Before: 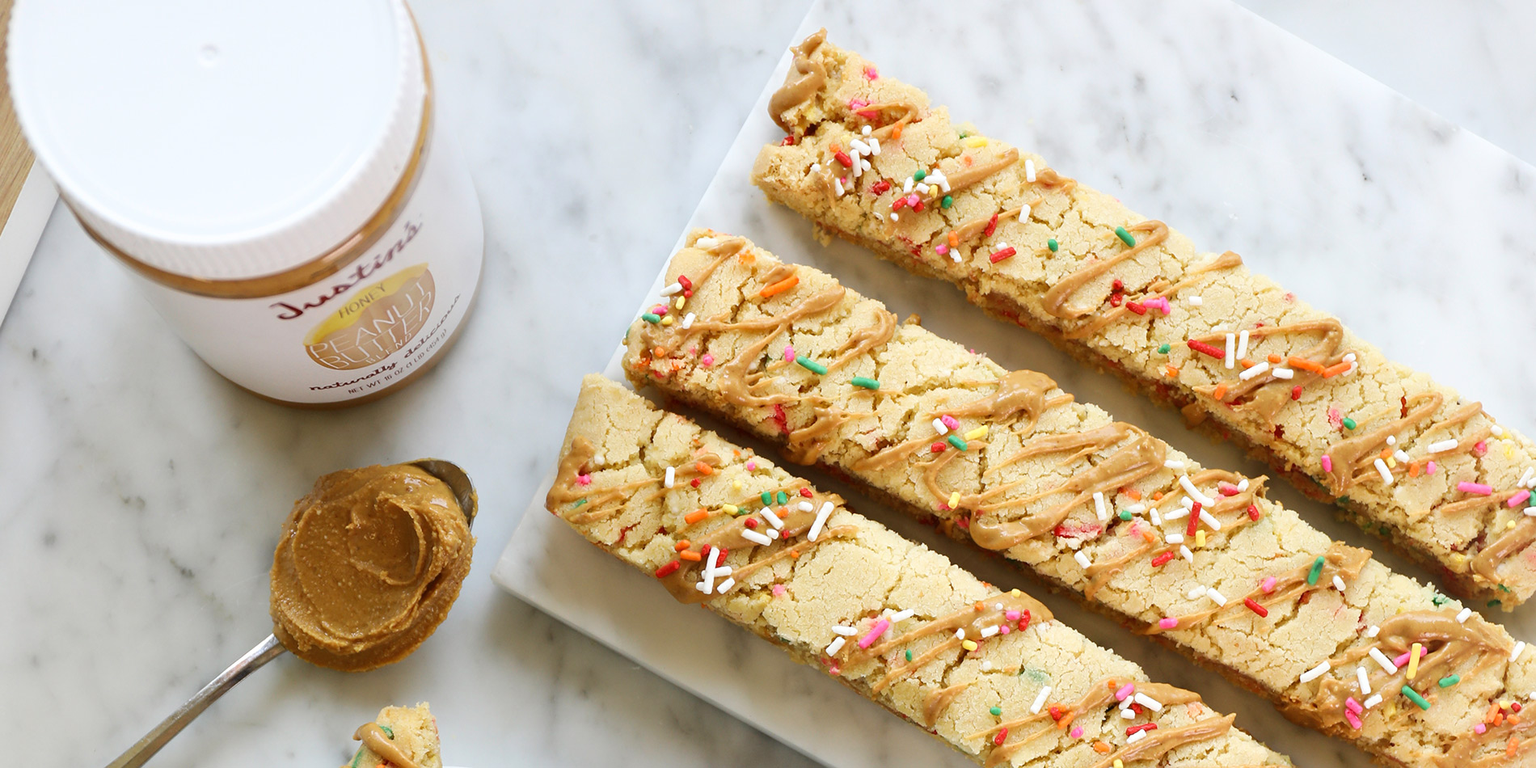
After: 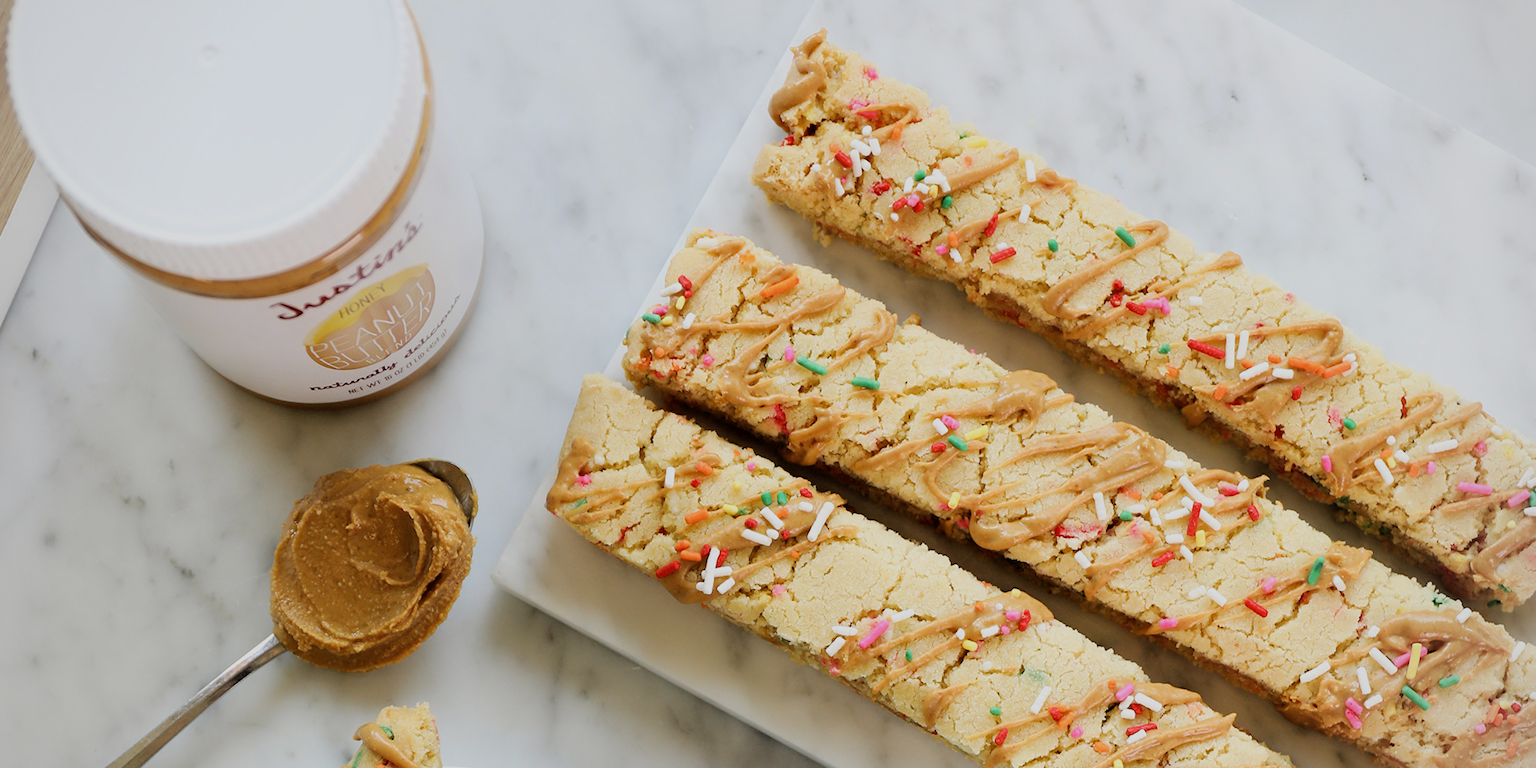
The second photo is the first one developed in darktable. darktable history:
filmic rgb: black relative exposure -4.88 EV, hardness 2.82
vignetting: brightness -0.167
